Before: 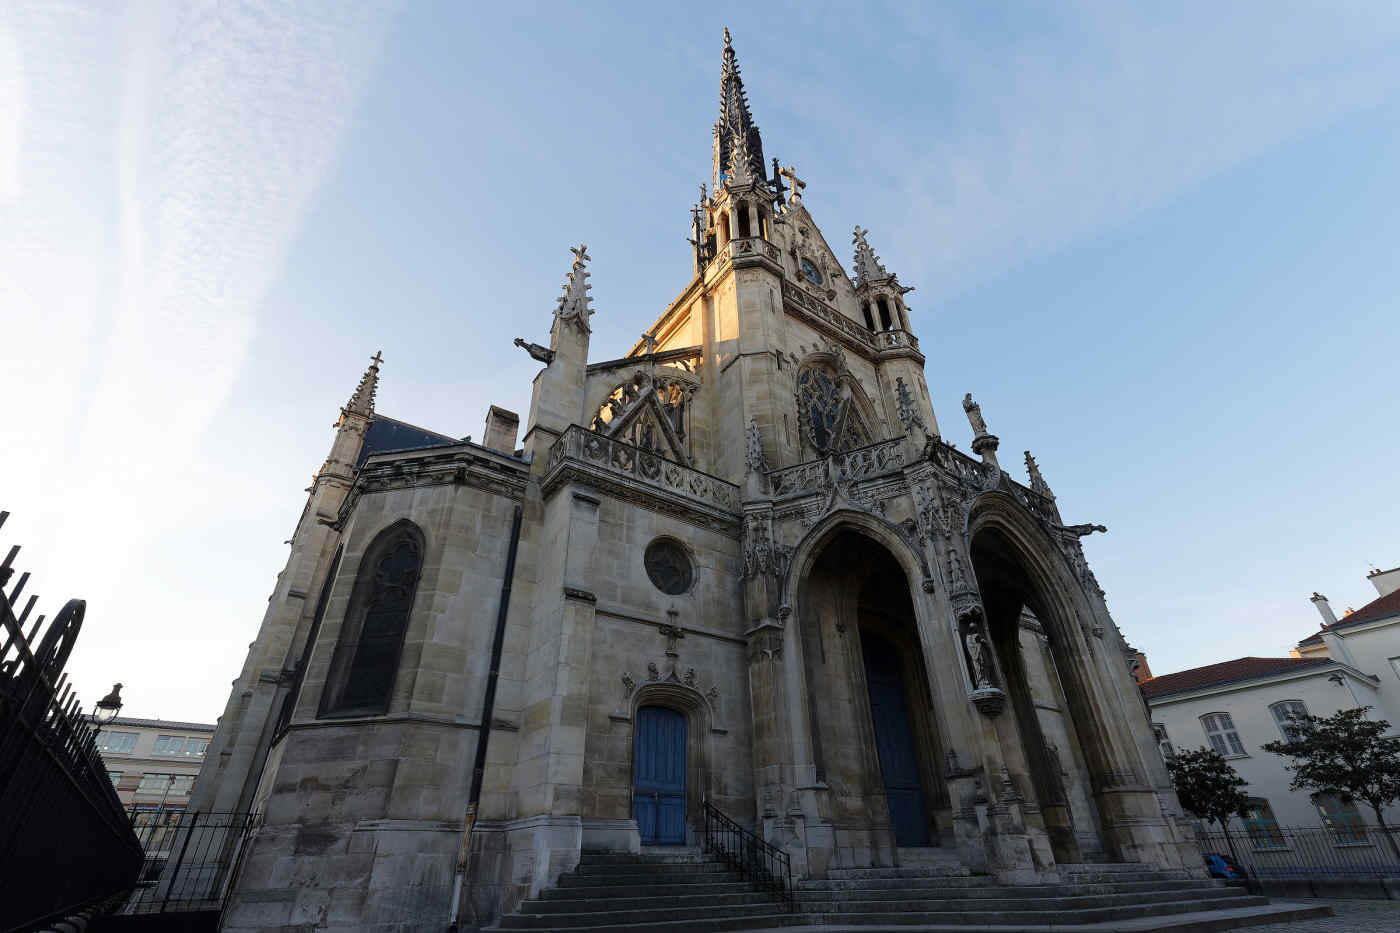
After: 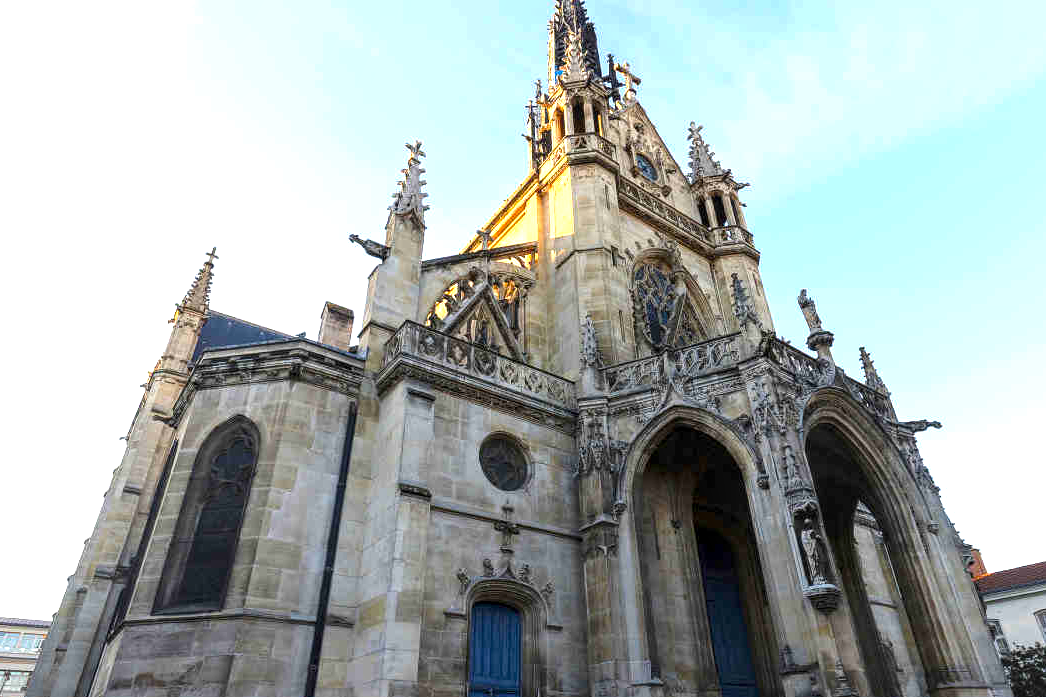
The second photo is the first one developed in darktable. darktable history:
exposure: black level correction 0, exposure 1.1 EV, compensate highlight preservation false
color balance rgb: perceptual saturation grading › global saturation 20%, global vibrance 20%
crop and rotate: left 11.831%, top 11.346%, right 13.429%, bottom 13.899%
local contrast: detail 130%
